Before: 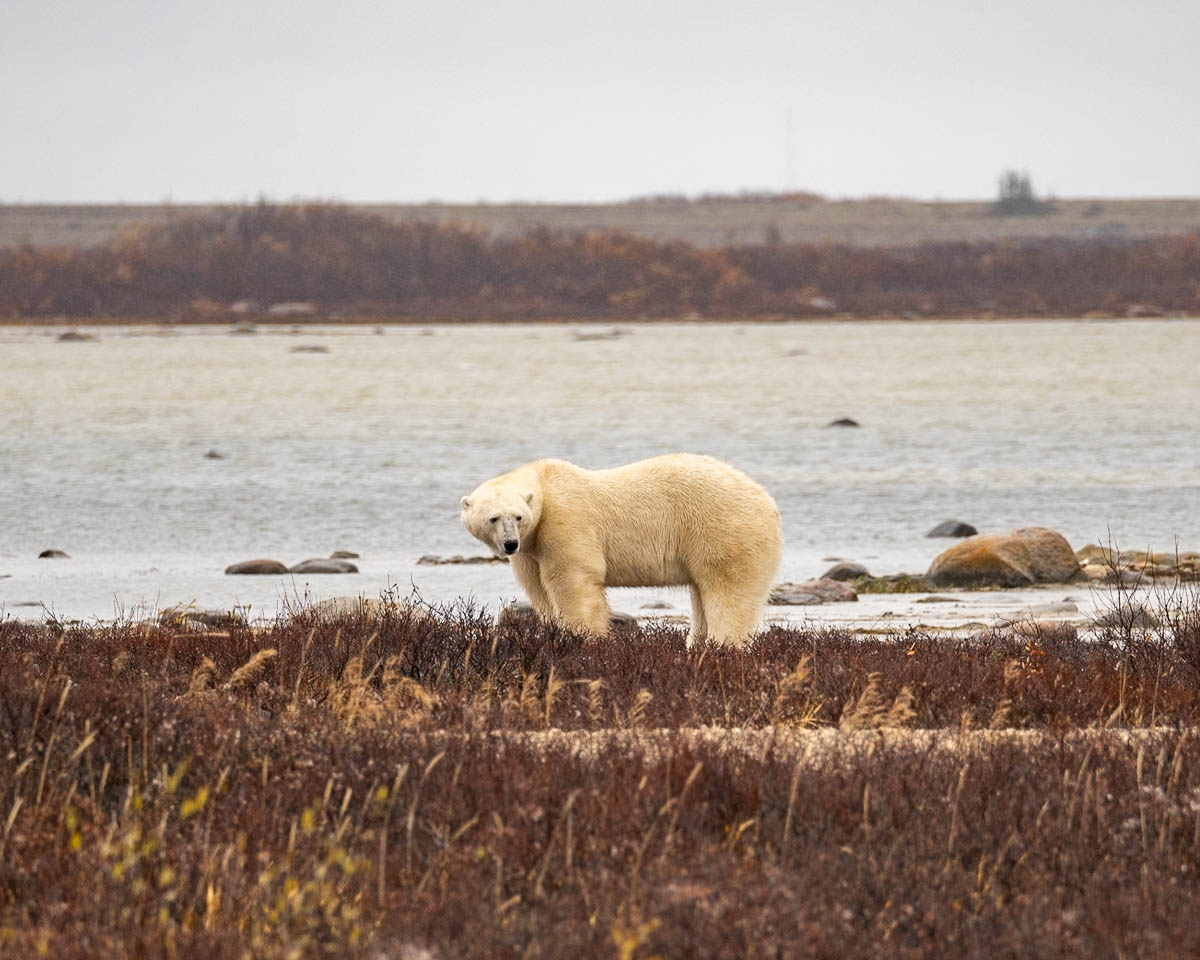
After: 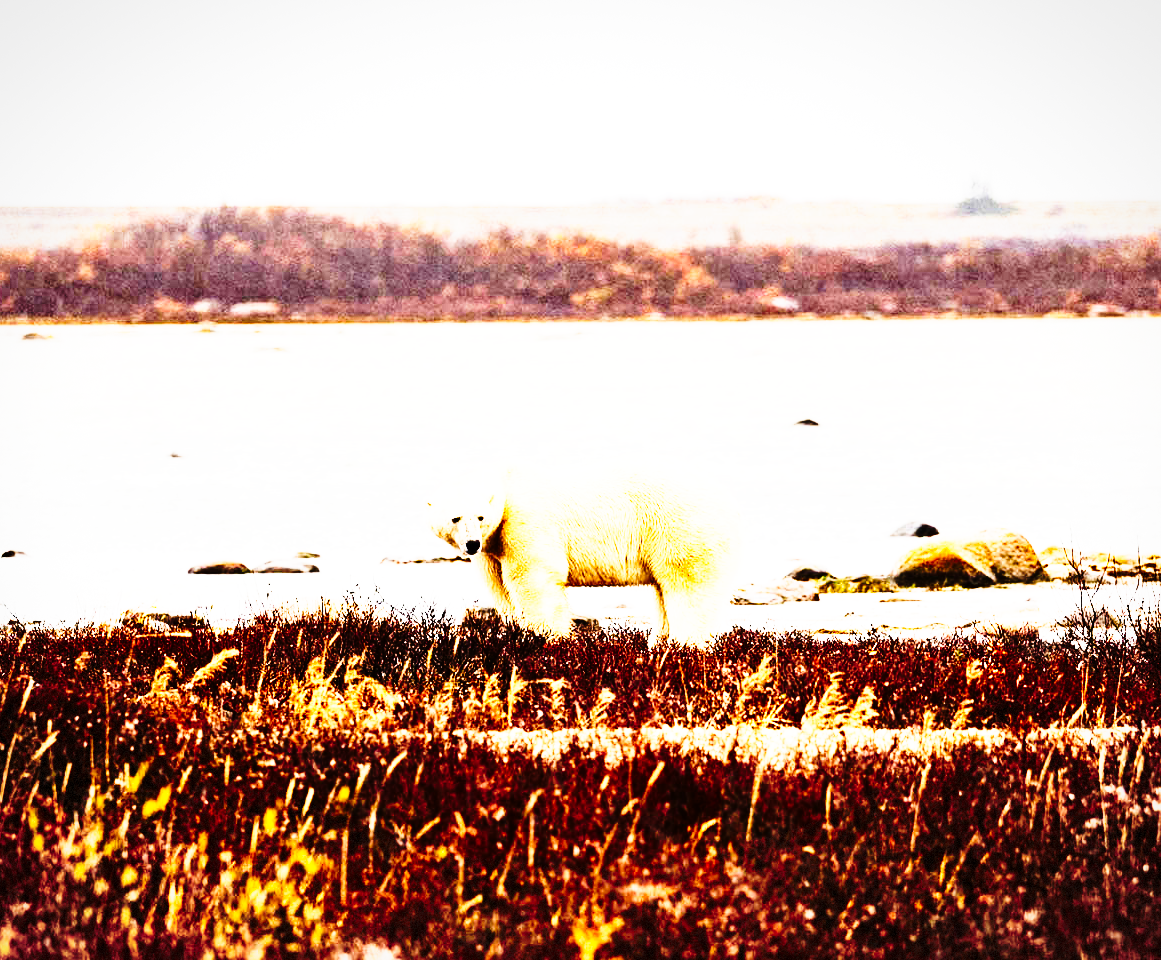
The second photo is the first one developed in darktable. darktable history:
base curve: curves: ch0 [(0, 0) (0.026, 0.03) (0.109, 0.232) (0.351, 0.748) (0.669, 0.968) (1, 1)], preserve colors none
contrast brightness saturation: contrast 0.21, brightness -0.11, saturation 0.21
vignetting: fall-off start 85%, fall-off radius 80%, brightness -0.182, saturation -0.3, width/height ratio 1.219, dithering 8-bit output, unbound false
crop and rotate: left 3.238%
tone curve: curves: ch0 [(0, 0) (0.003, 0.004) (0.011, 0.006) (0.025, 0.008) (0.044, 0.012) (0.069, 0.017) (0.1, 0.021) (0.136, 0.029) (0.177, 0.043) (0.224, 0.062) (0.277, 0.108) (0.335, 0.166) (0.399, 0.301) (0.468, 0.467) (0.543, 0.64) (0.623, 0.803) (0.709, 0.908) (0.801, 0.969) (0.898, 0.988) (1, 1)], preserve colors none
